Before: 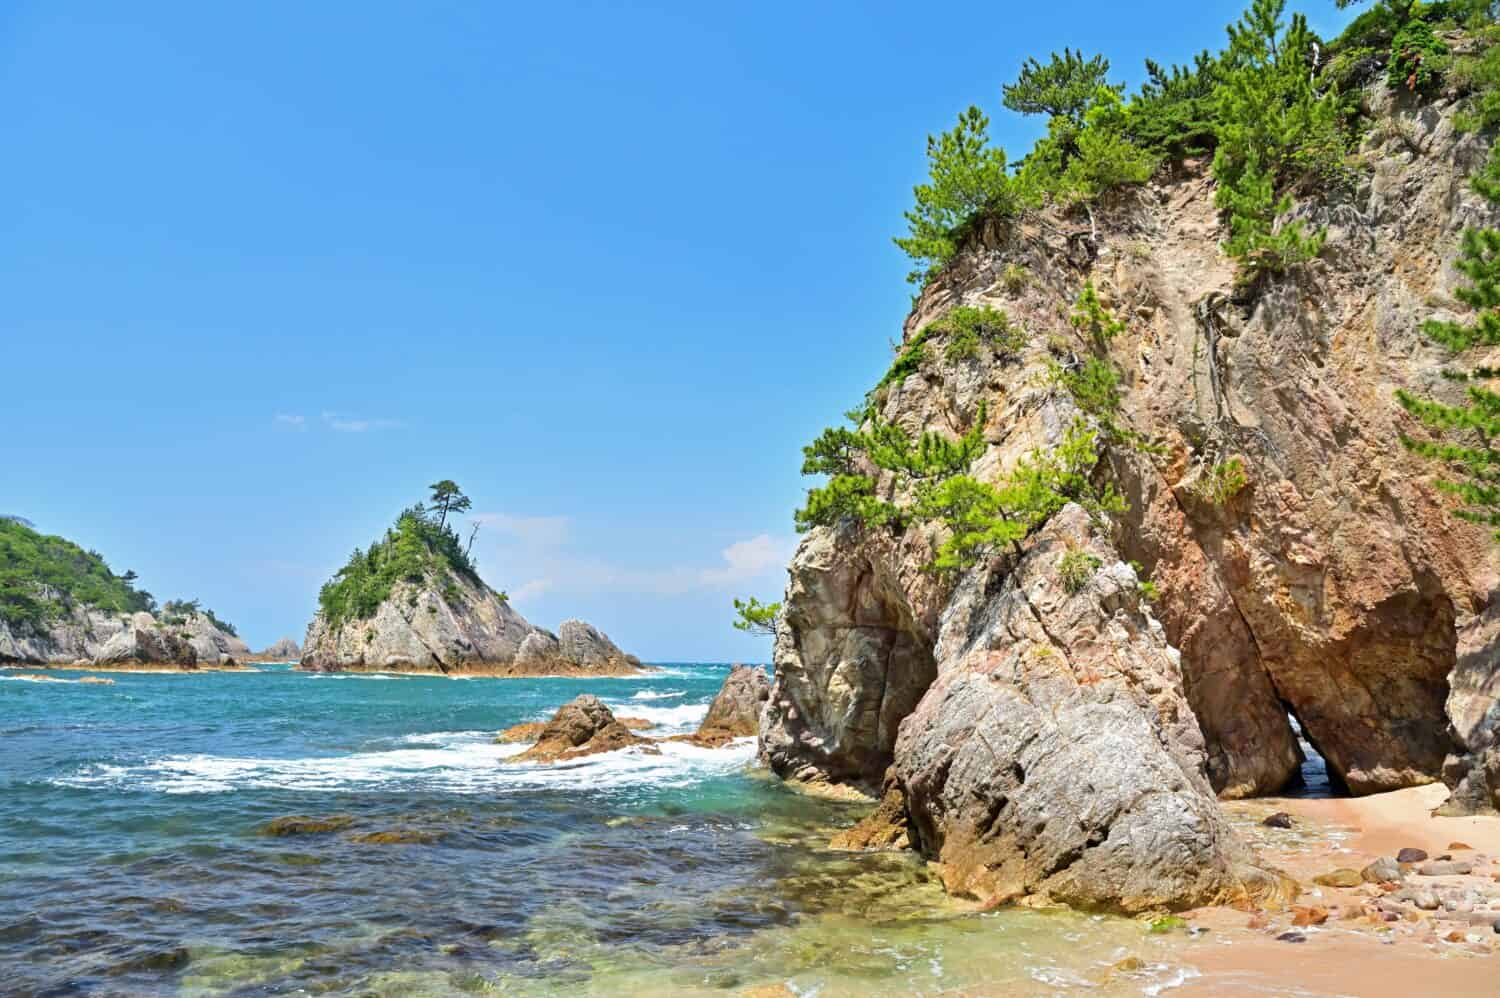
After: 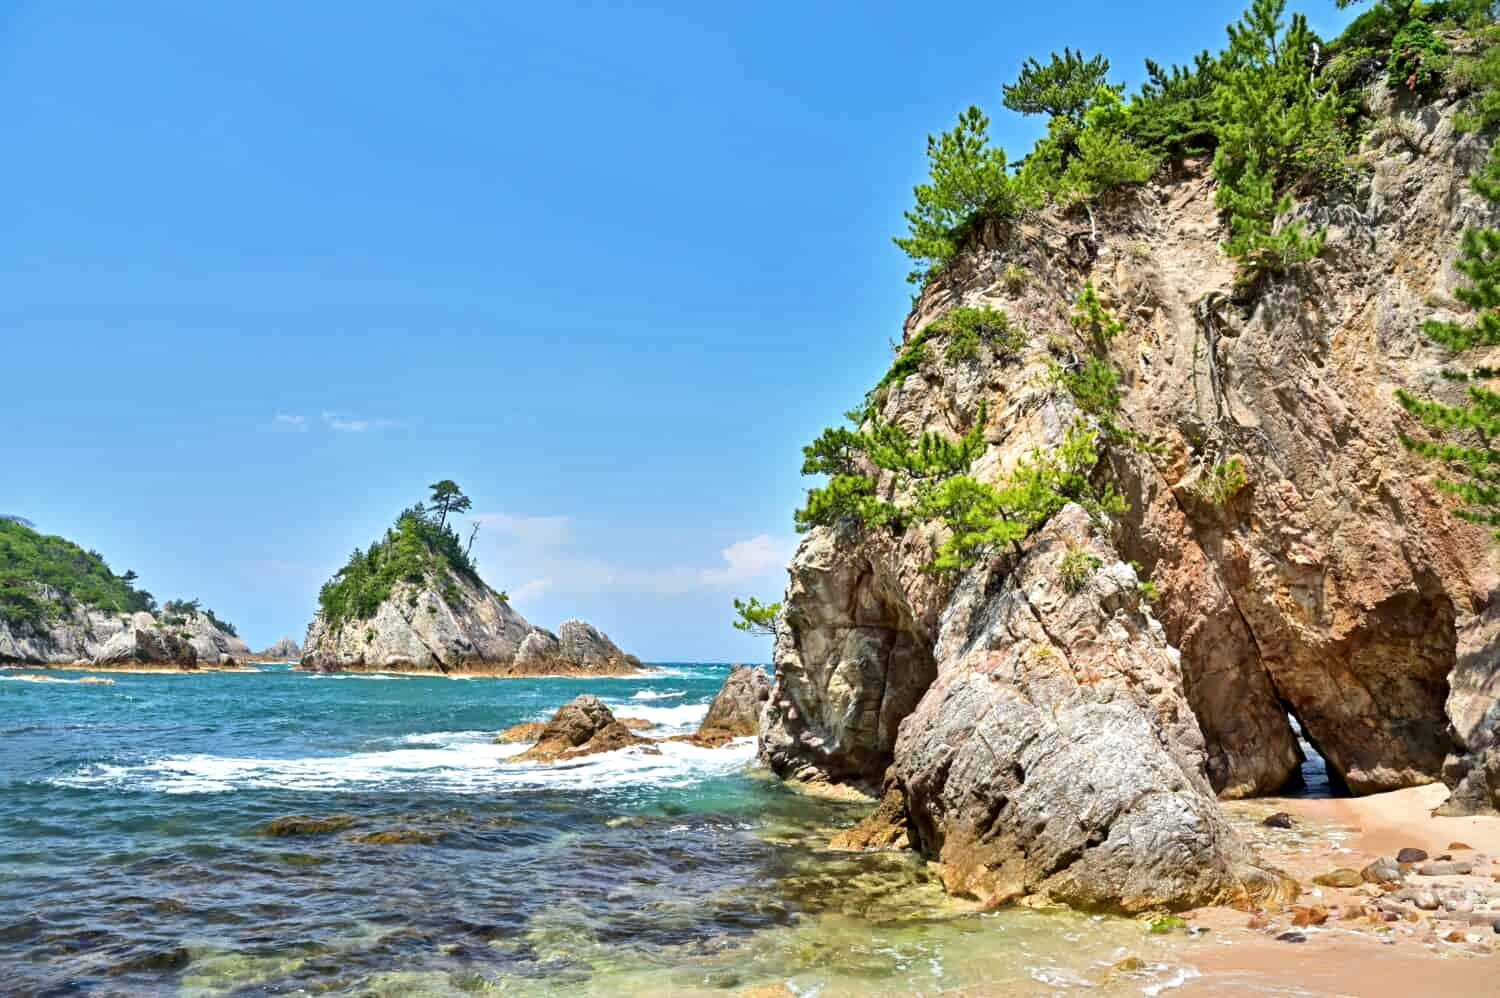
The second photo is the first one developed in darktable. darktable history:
local contrast: mode bilateral grid, contrast 20, coarseness 50, detail 157%, midtone range 0.2
